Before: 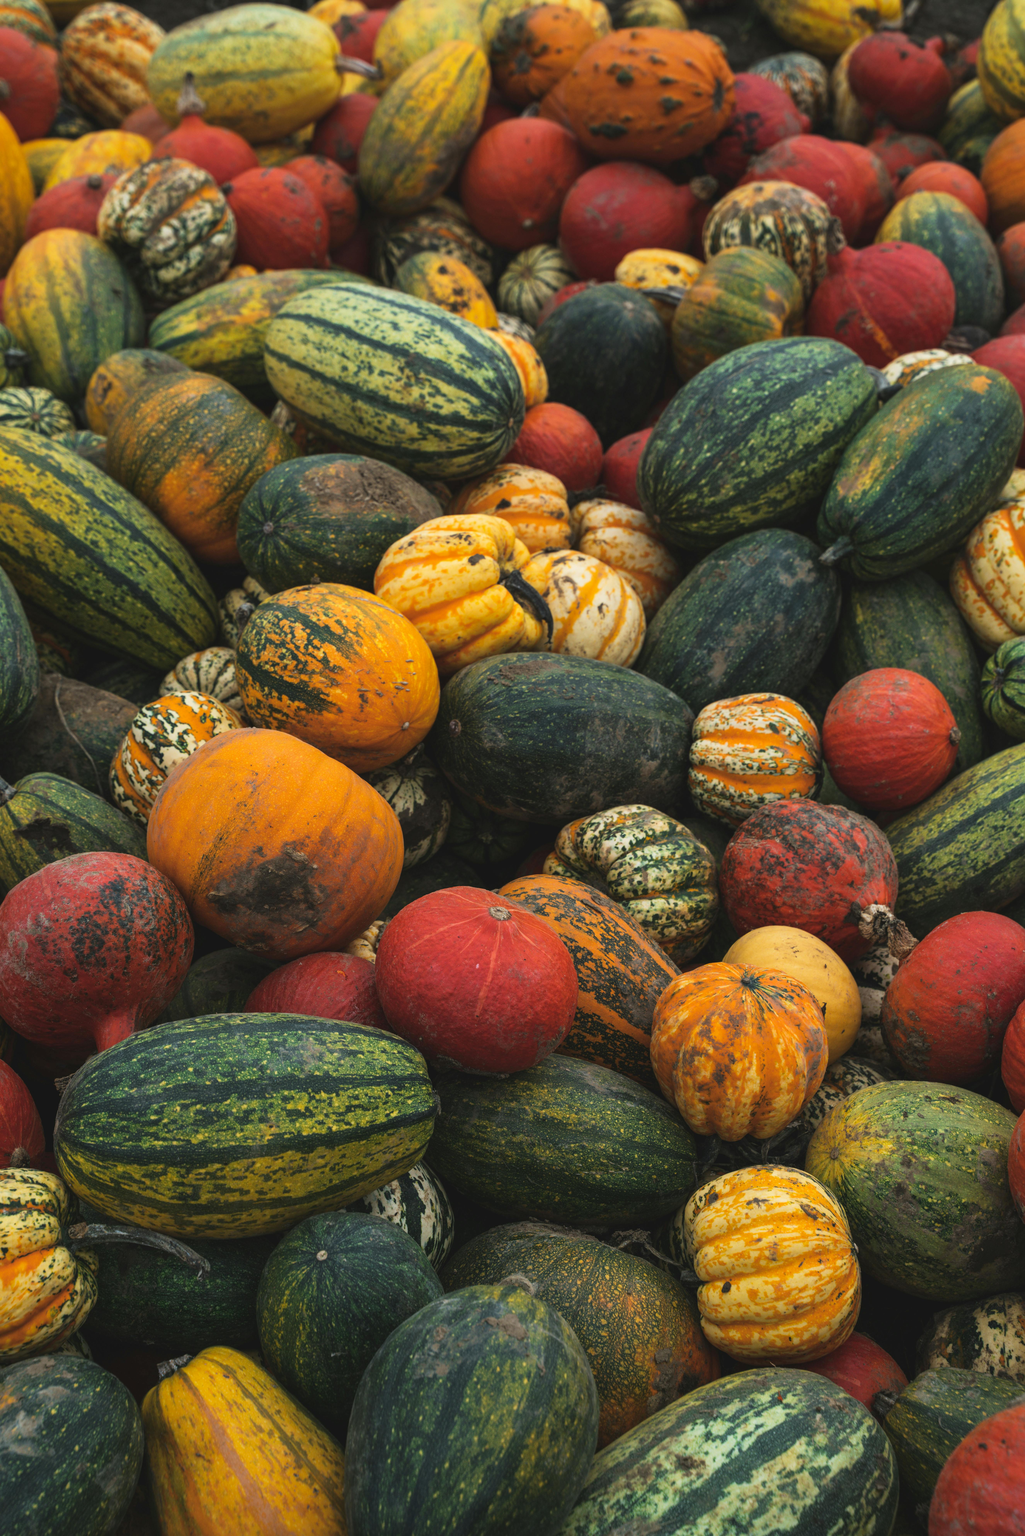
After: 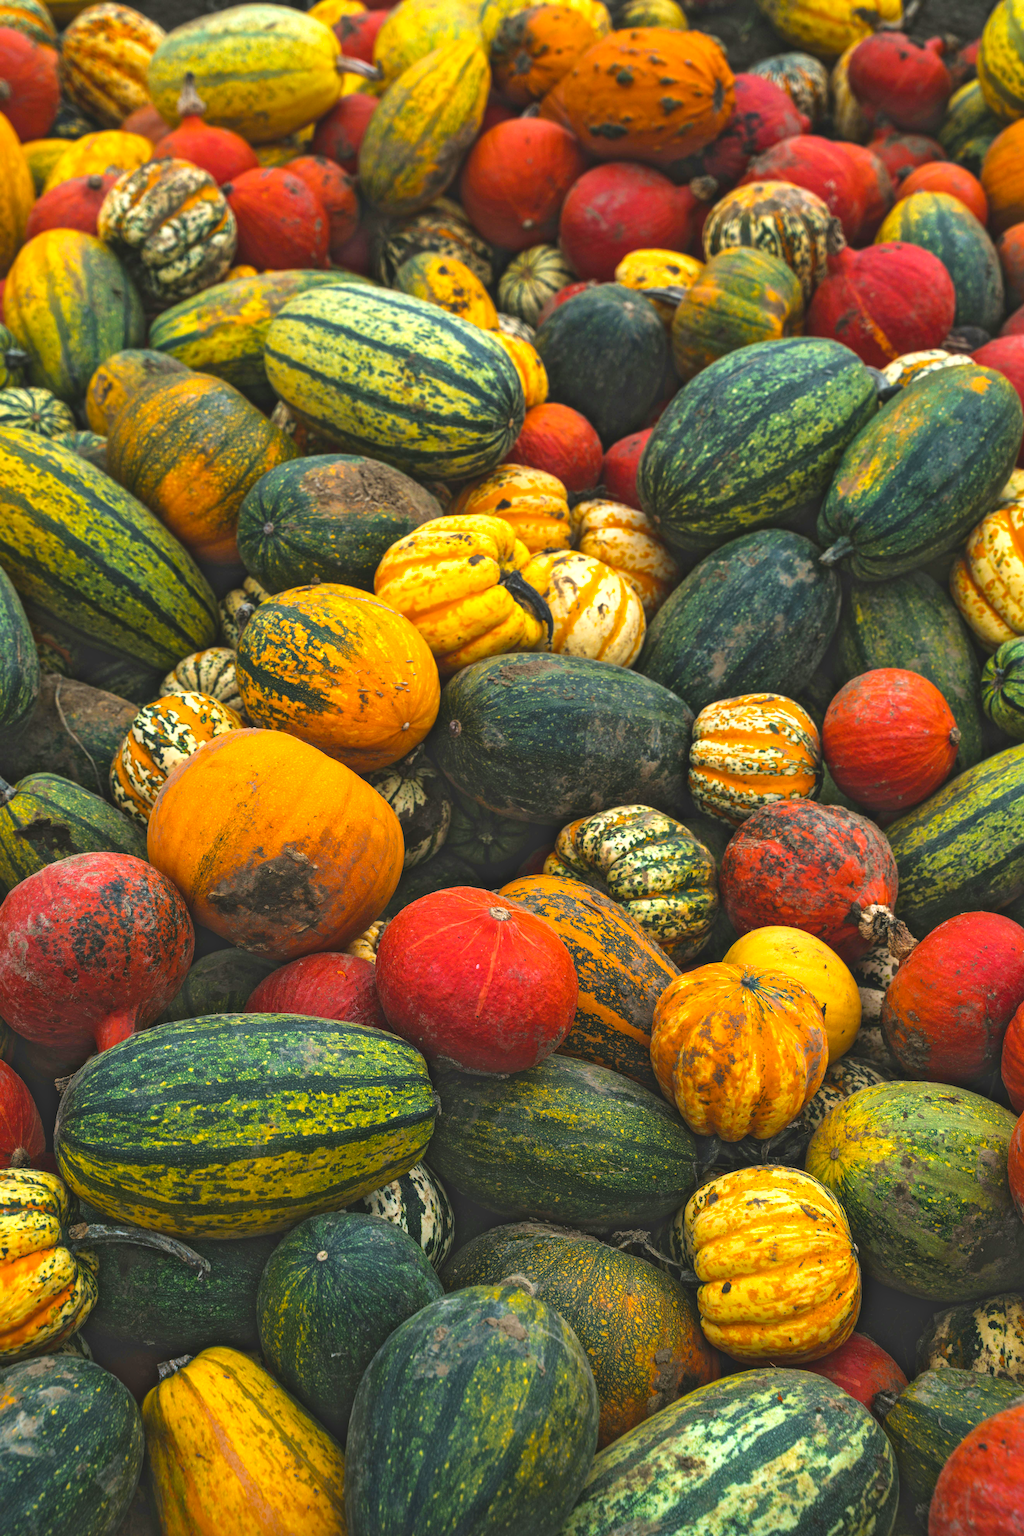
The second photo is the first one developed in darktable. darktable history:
color balance rgb: shadows lift › hue 84.46°, highlights gain › chroma 0.194%, highlights gain › hue 331.95°, global offset › luminance 0.217%, global offset › hue 172.08°, perceptual saturation grading › global saturation 25.322%, perceptual brilliance grading › global brilliance 9.202%, perceptual brilliance grading › shadows 15.082%, global vibrance 20%
local contrast: mode bilateral grid, contrast 19, coarseness 50, detail 120%, midtone range 0.2
shadows and highlights: radius 46.46, white point adjustment 6.46, compress 79.89%, soften with gaussian
